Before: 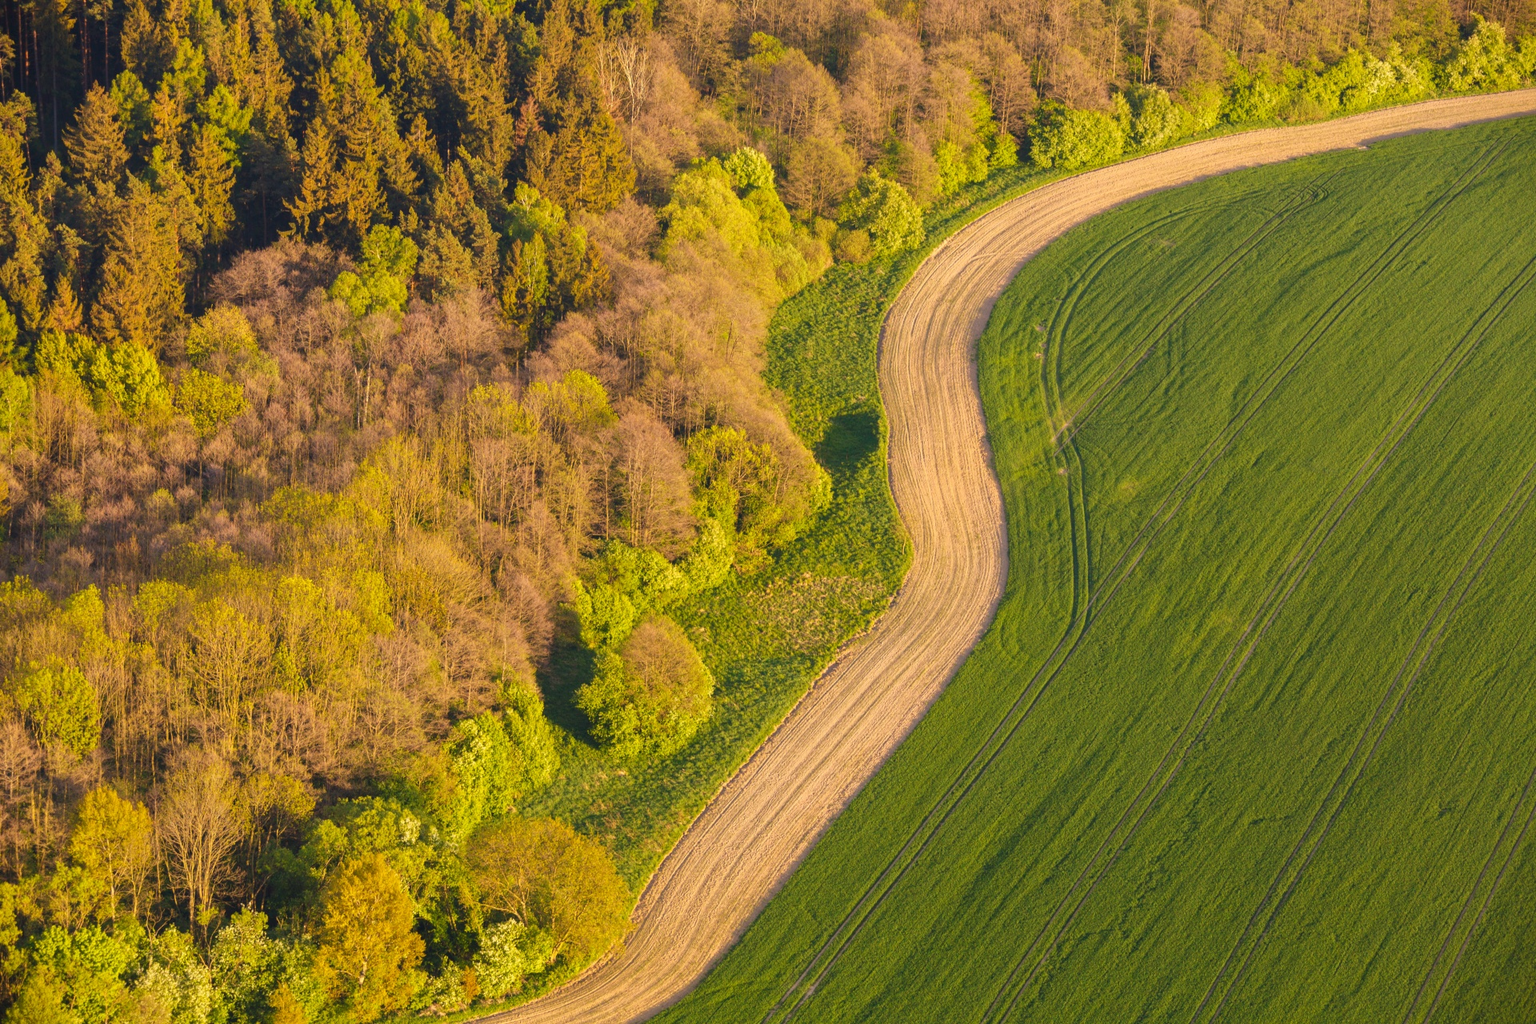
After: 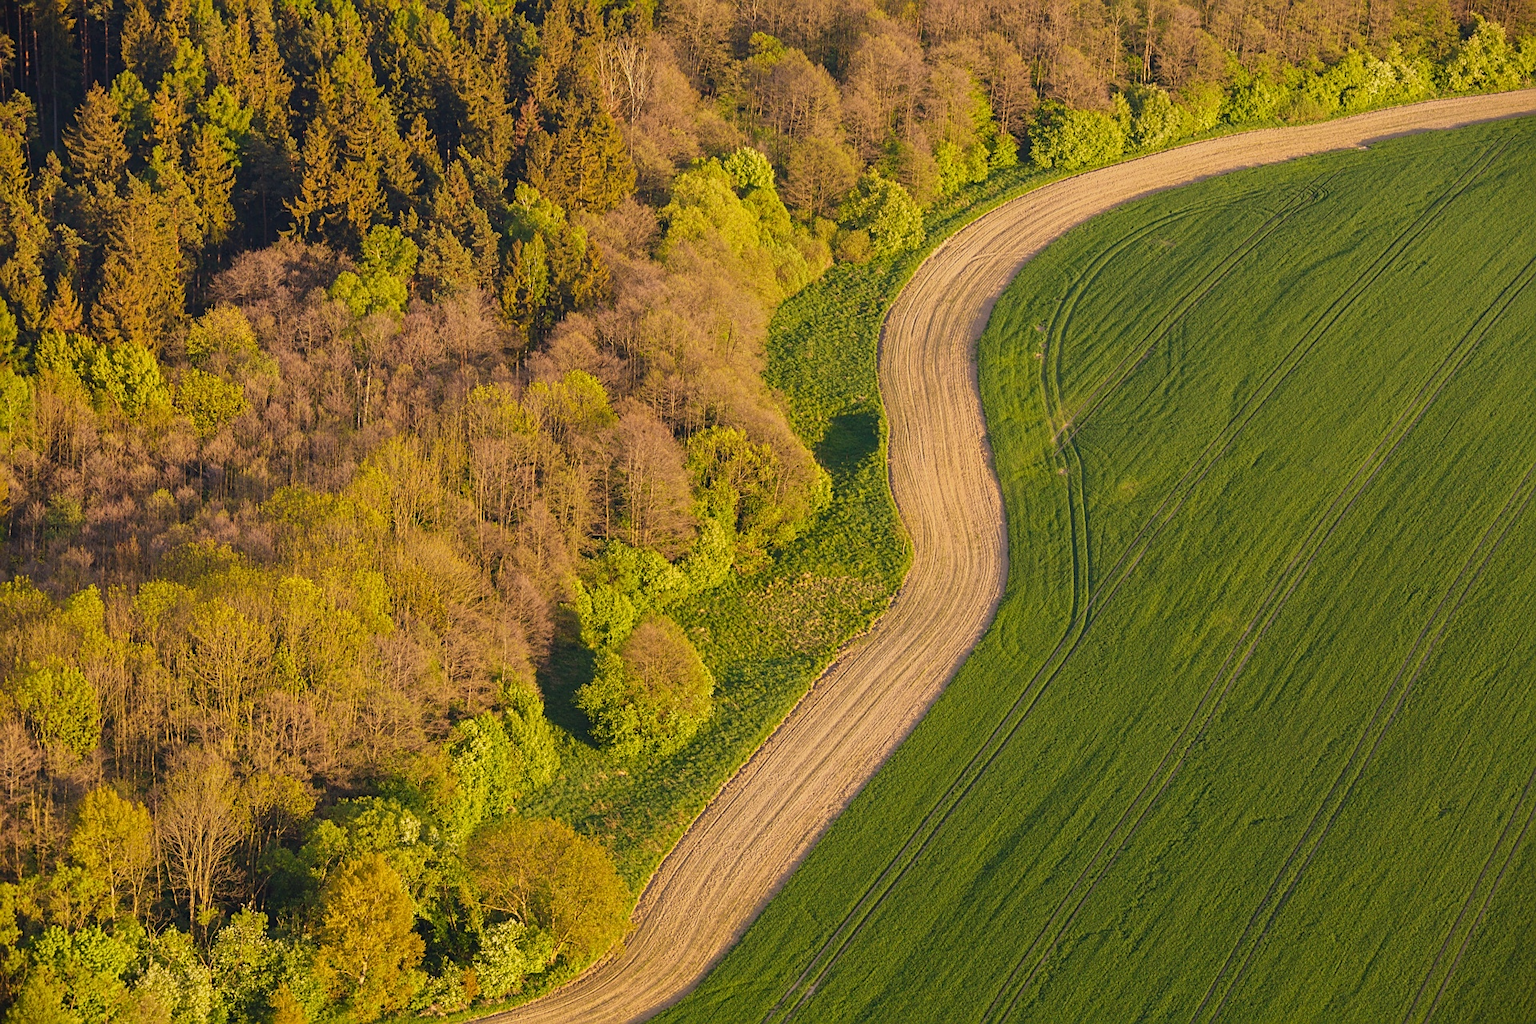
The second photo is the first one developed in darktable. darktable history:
exposure: exposure -0.293 EV, compensate highlight preservation false
sharpen: on, module defaults
